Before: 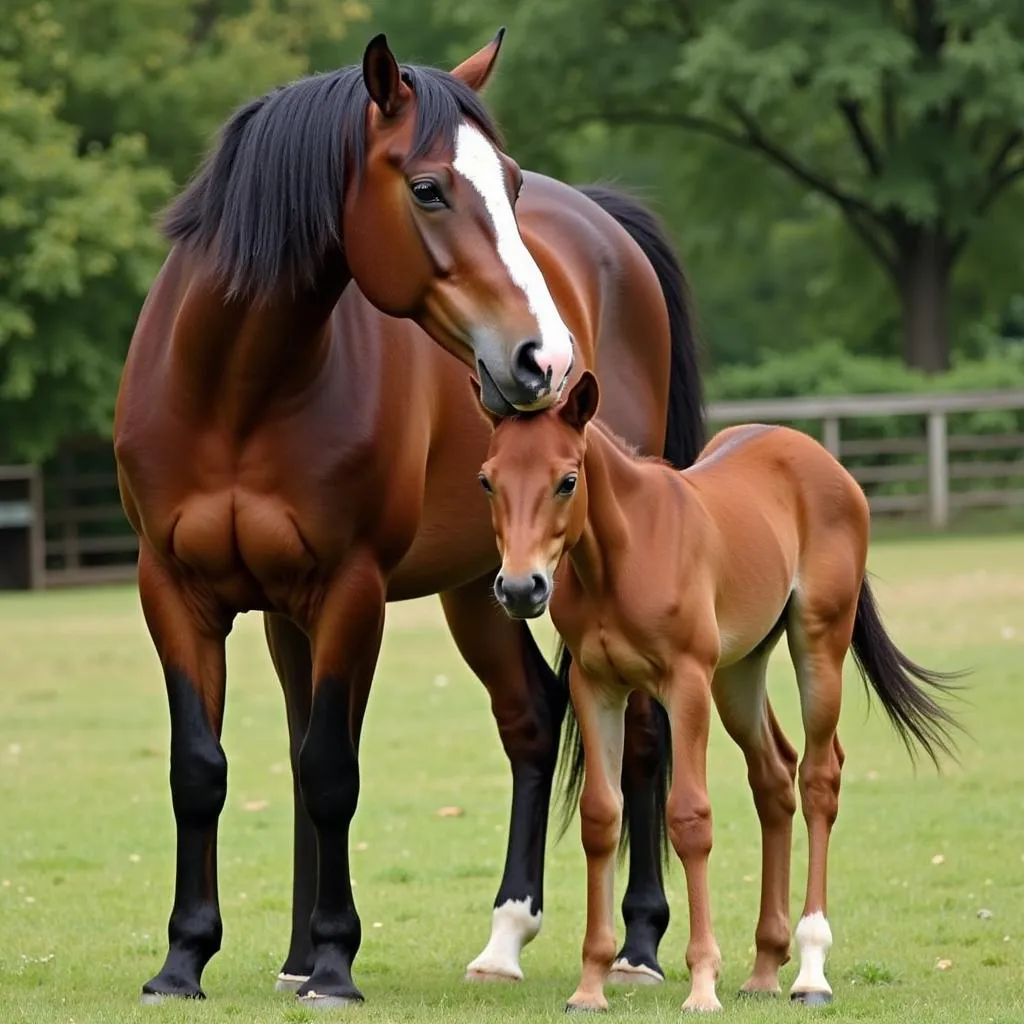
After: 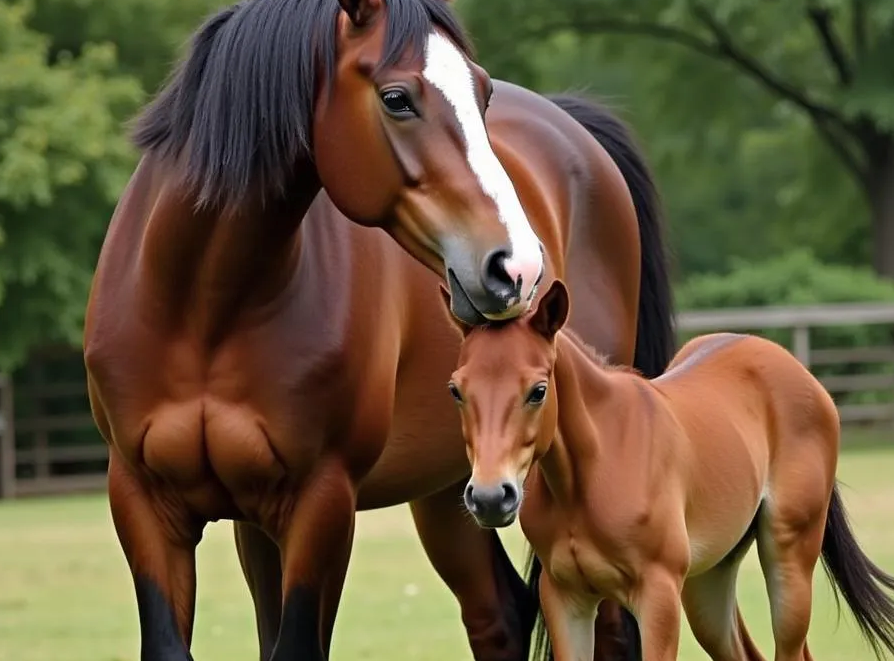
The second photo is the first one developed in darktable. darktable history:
shadows and highlights: shadows 37.27, highlights -28.18, soften with gaussian
crop: left 3.015%, top 8.969%, right 9.647%, bottom 26.457%
